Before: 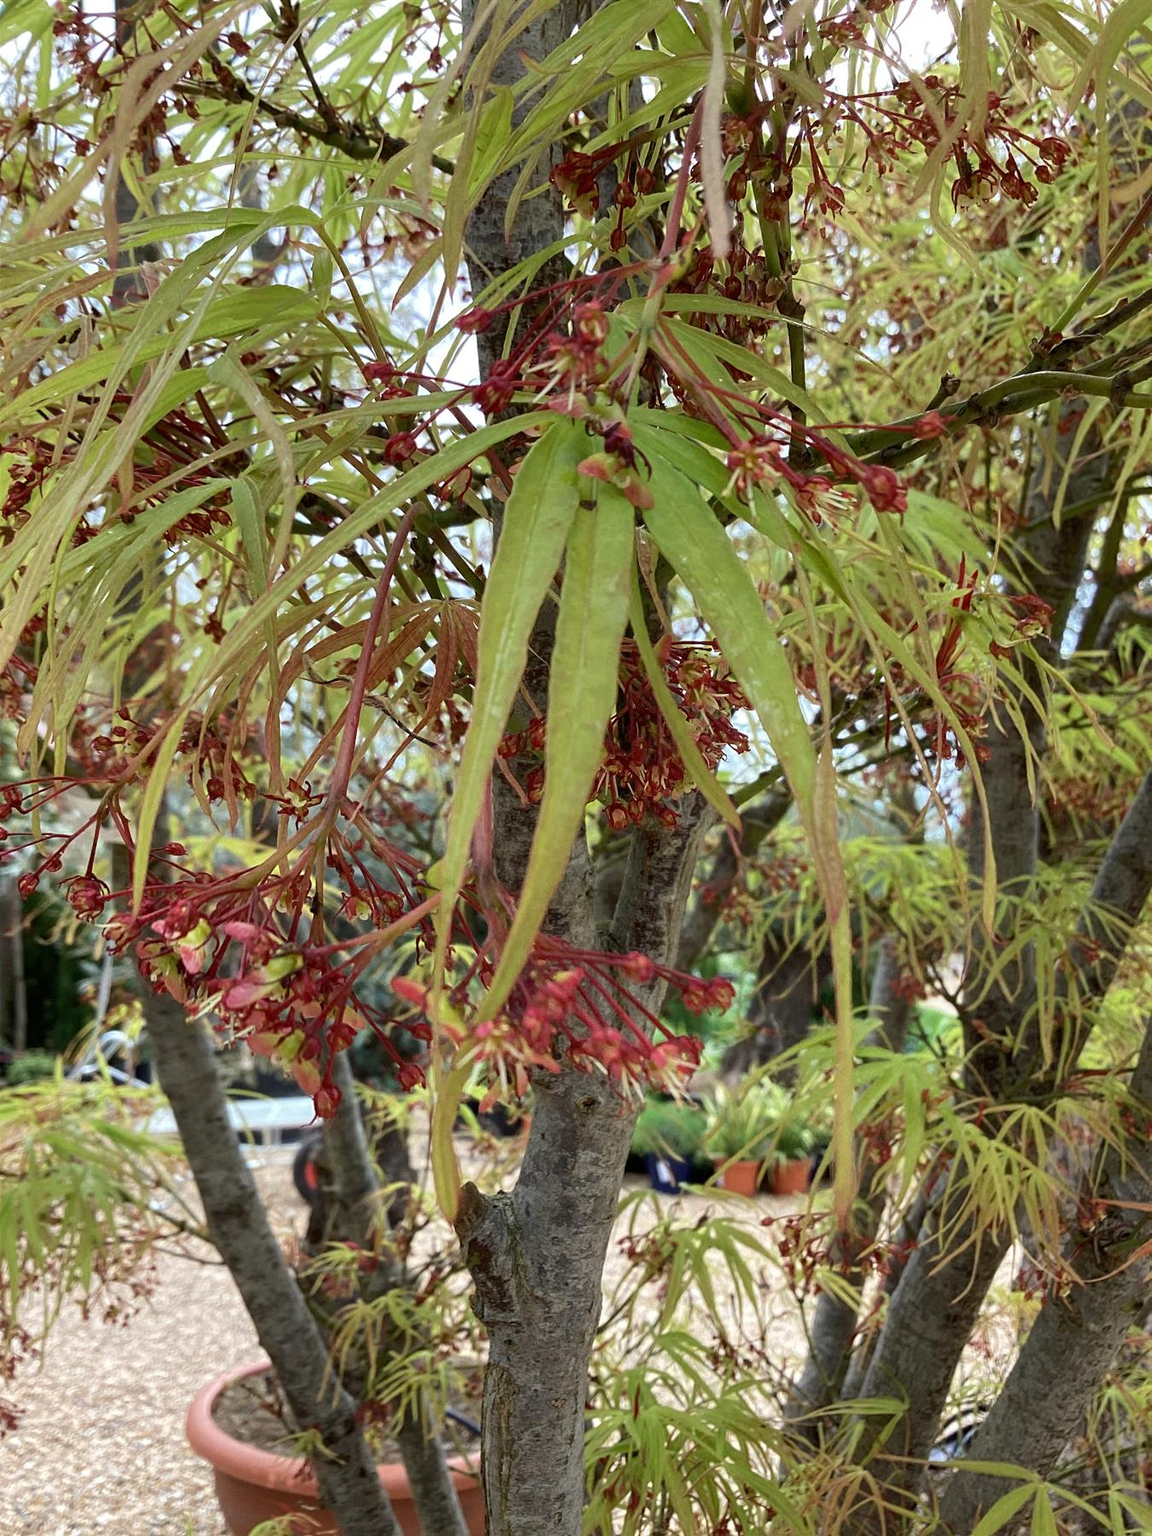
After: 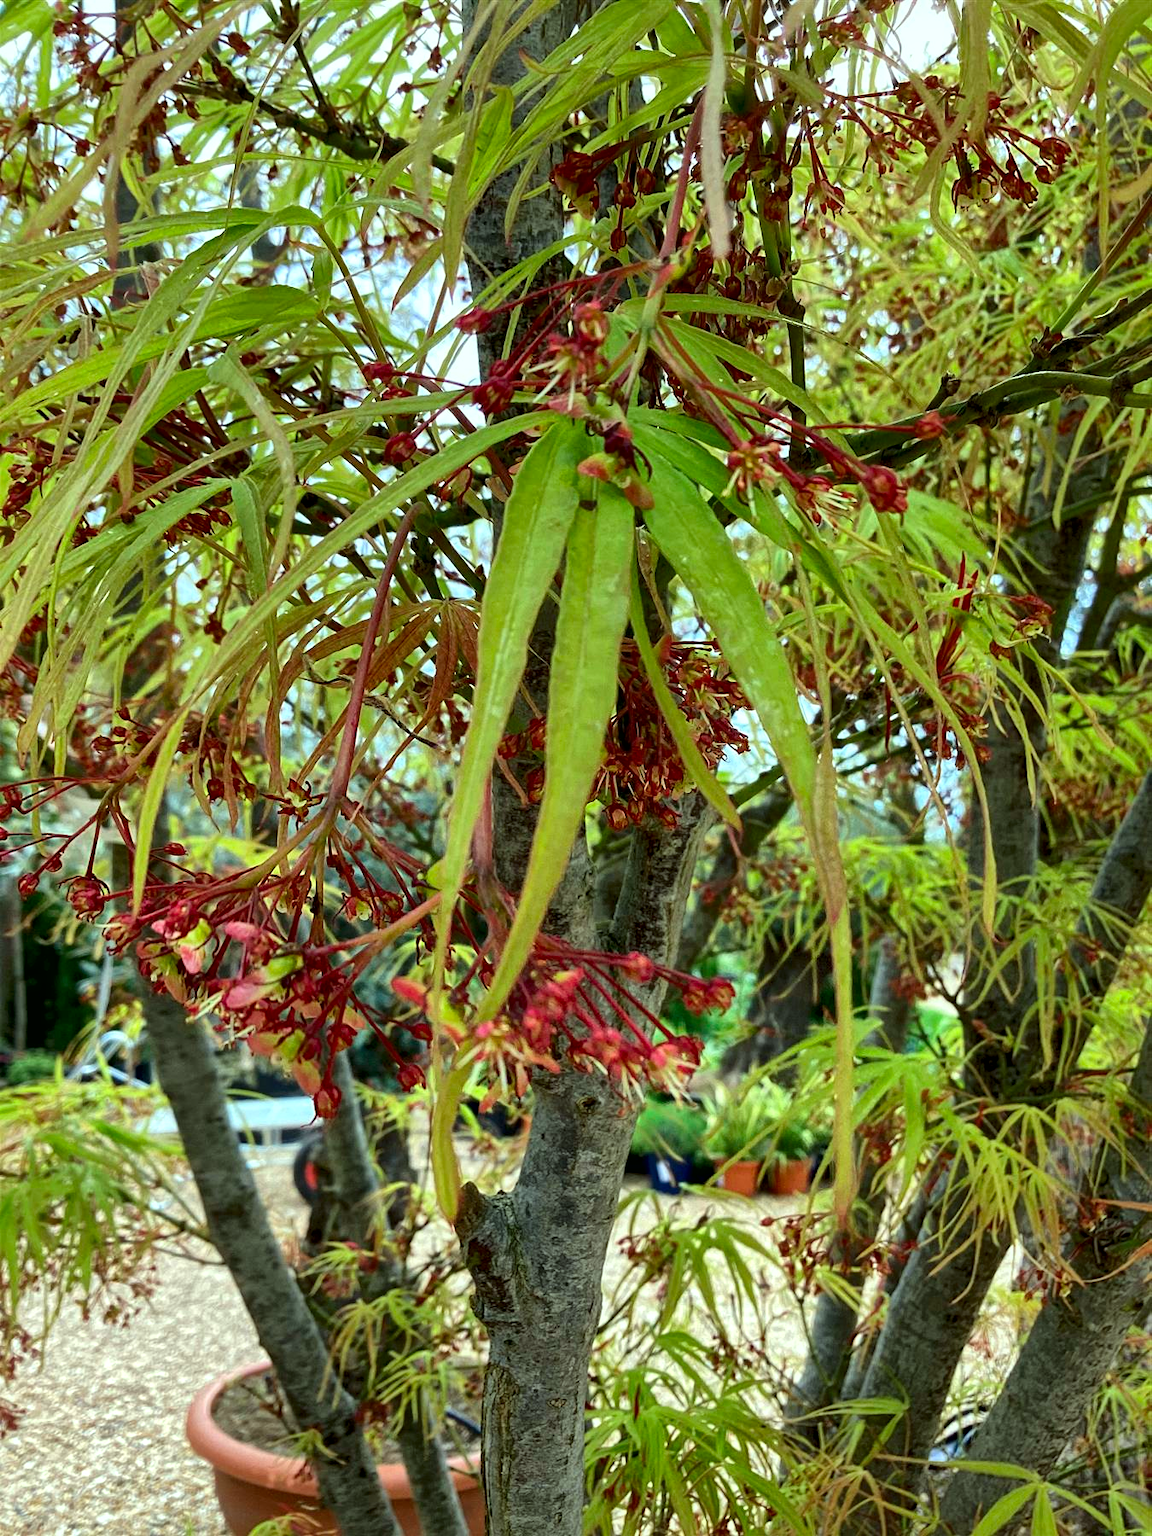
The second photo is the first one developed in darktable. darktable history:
color correction: highlights a* -7.33, highlights b* 1.26, shadows a* -3.55, saturation 1.4
local contrast: mode bilateral grid, contrast 20, coarseness 50, detail 161%, midtone range 0.2
